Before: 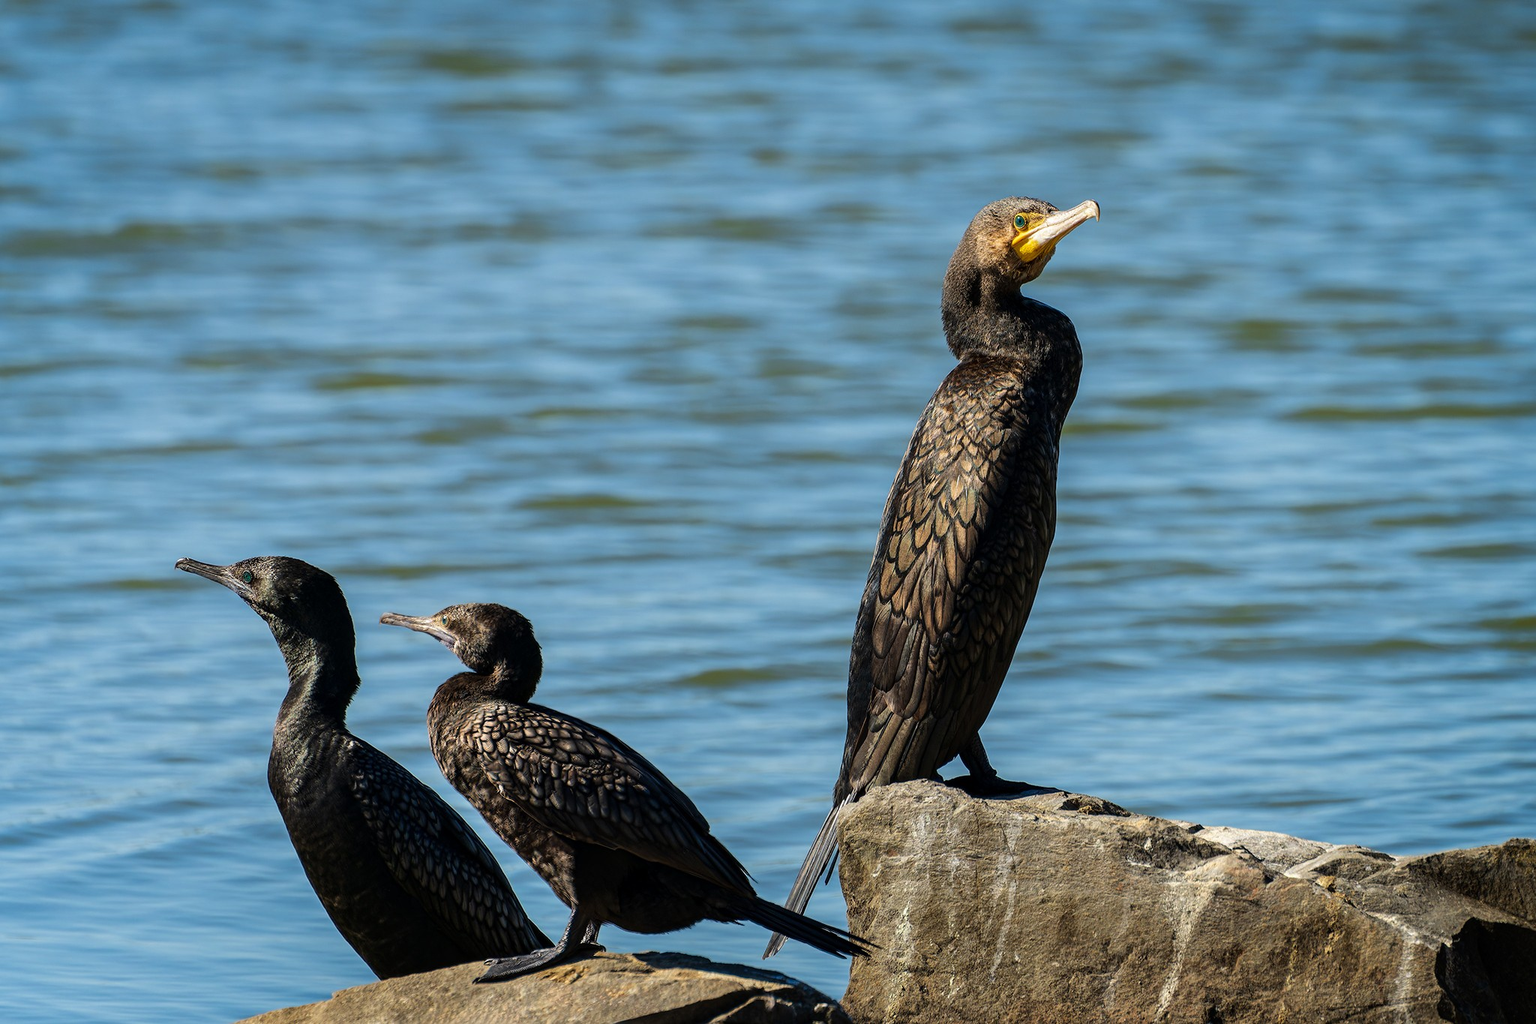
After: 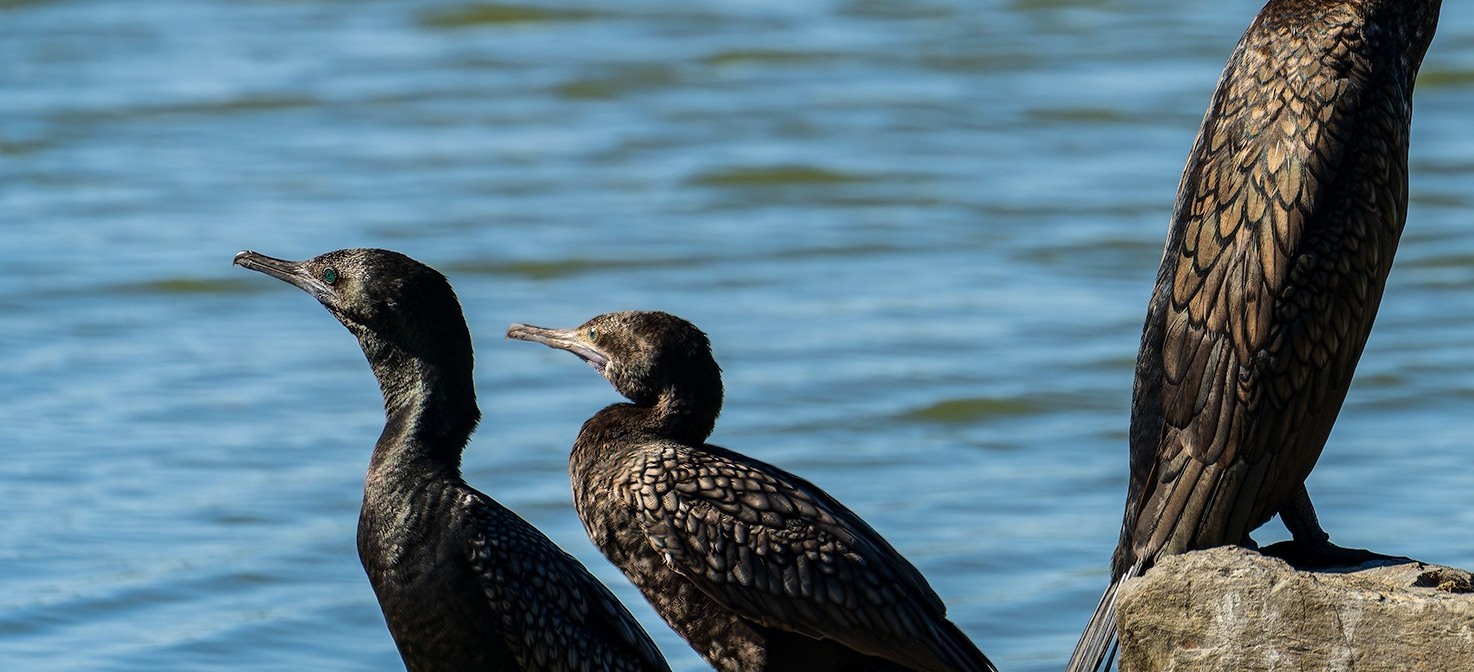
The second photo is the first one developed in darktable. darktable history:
crop: top 36.166%, right 28.003%, bottom 14.575%
base curve: preserve colors none
